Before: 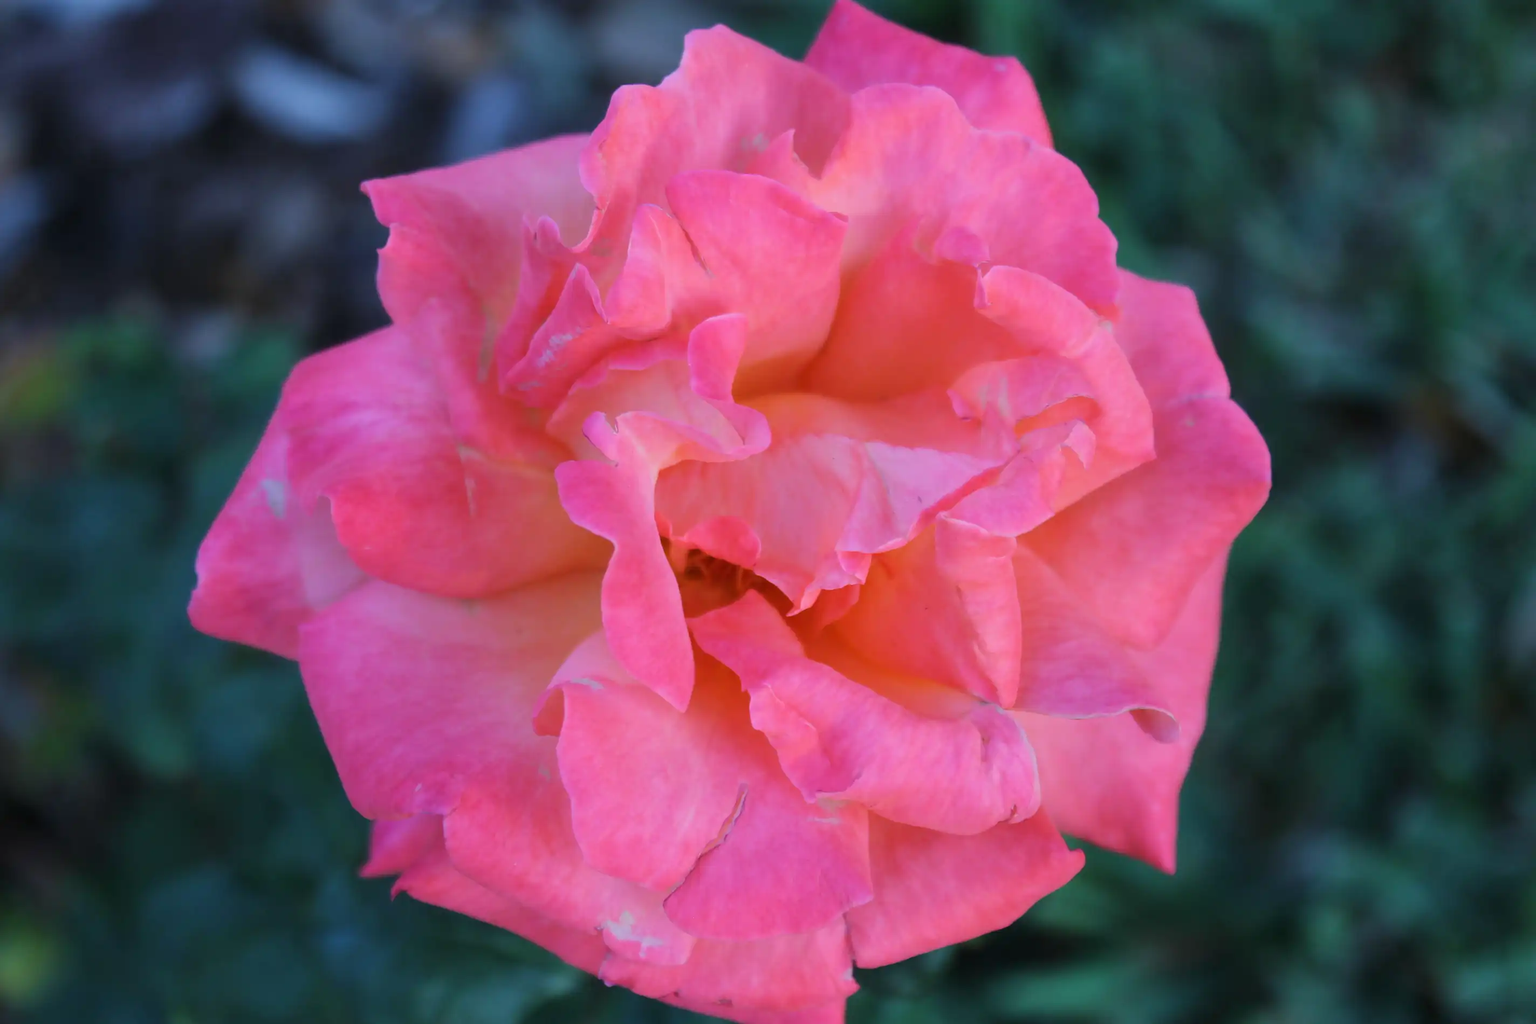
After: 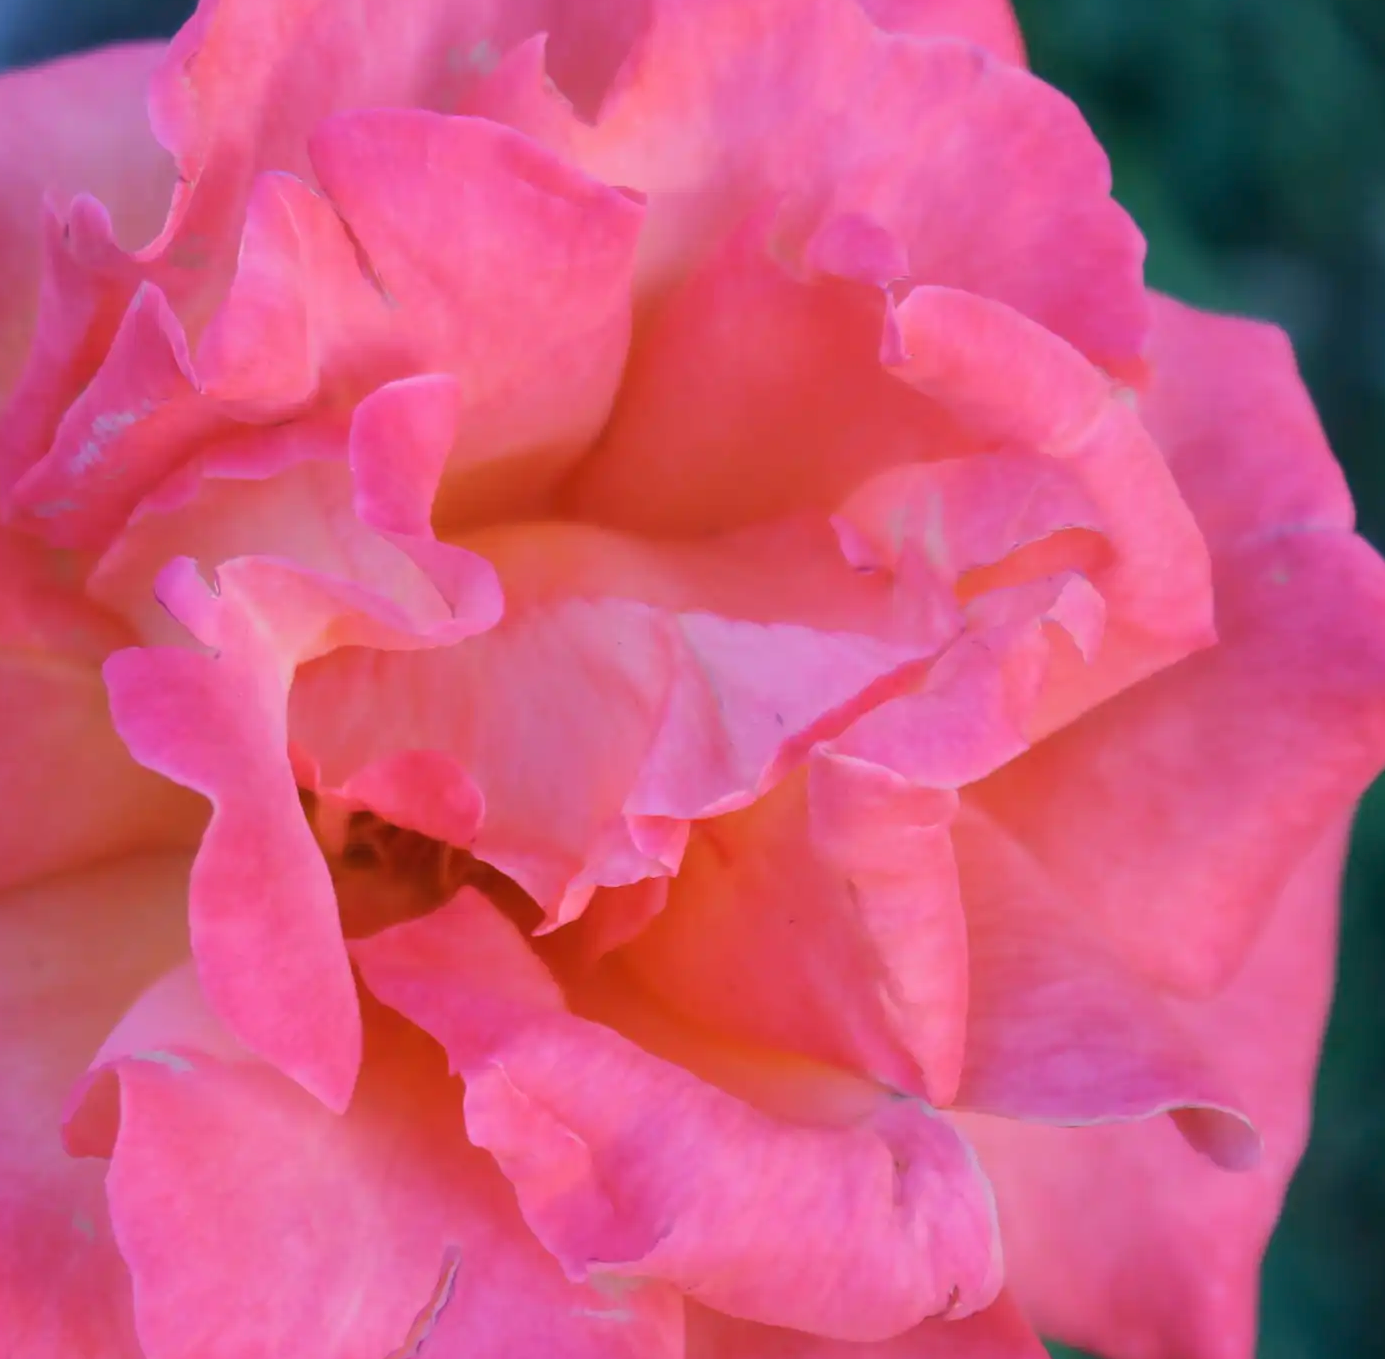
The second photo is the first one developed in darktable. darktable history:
color correction: highlights a* 5.44, highlights b* 5.35, shadows a* -4.78, shadows b* -5.06
crop: left 32.545%, top 10.952%, right 18.807%, bottom 17.48%
